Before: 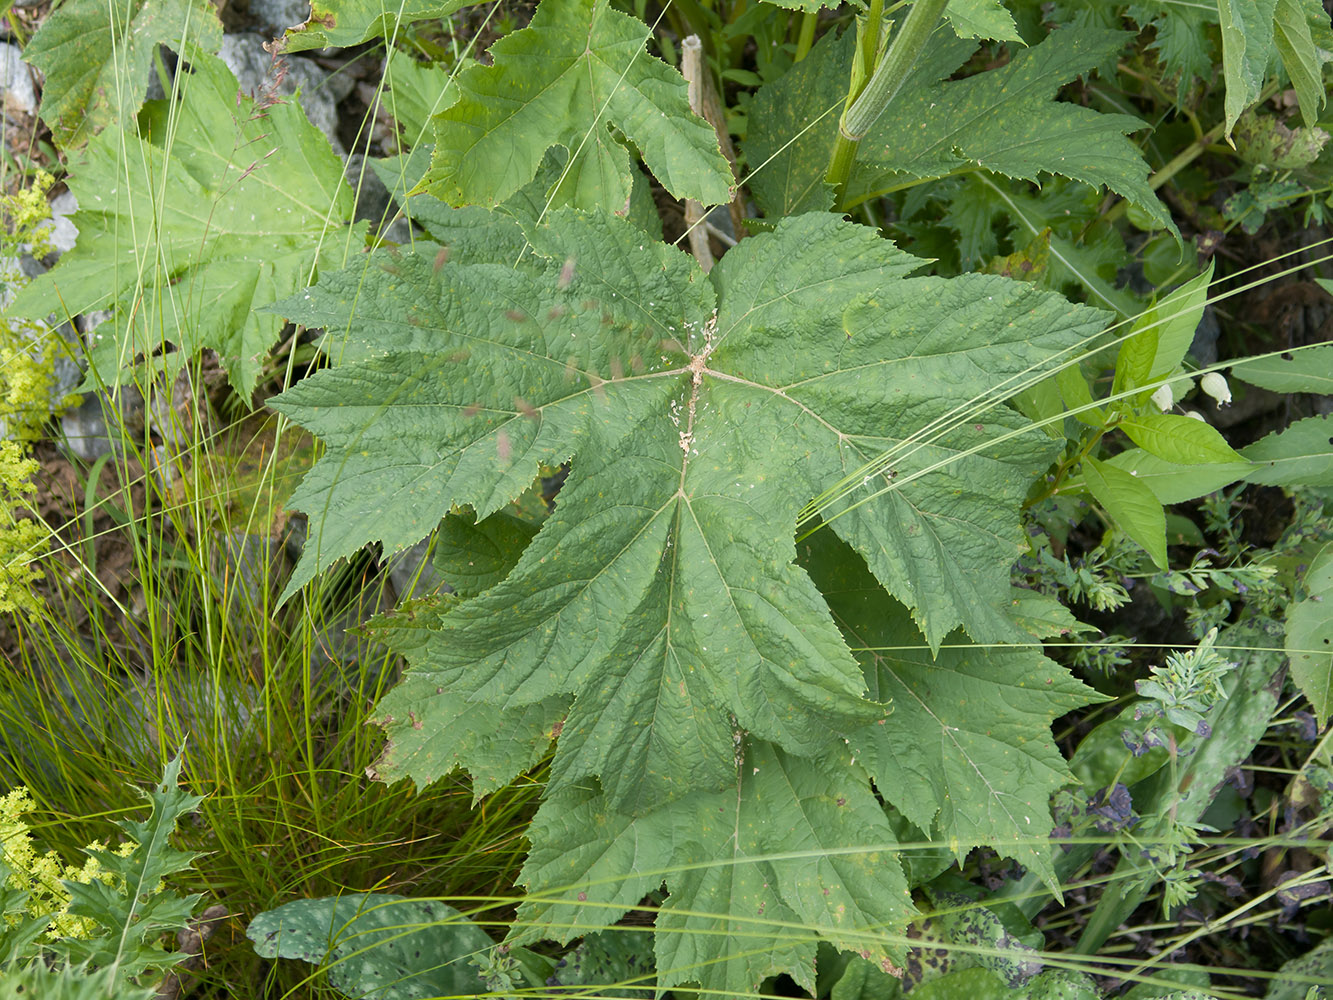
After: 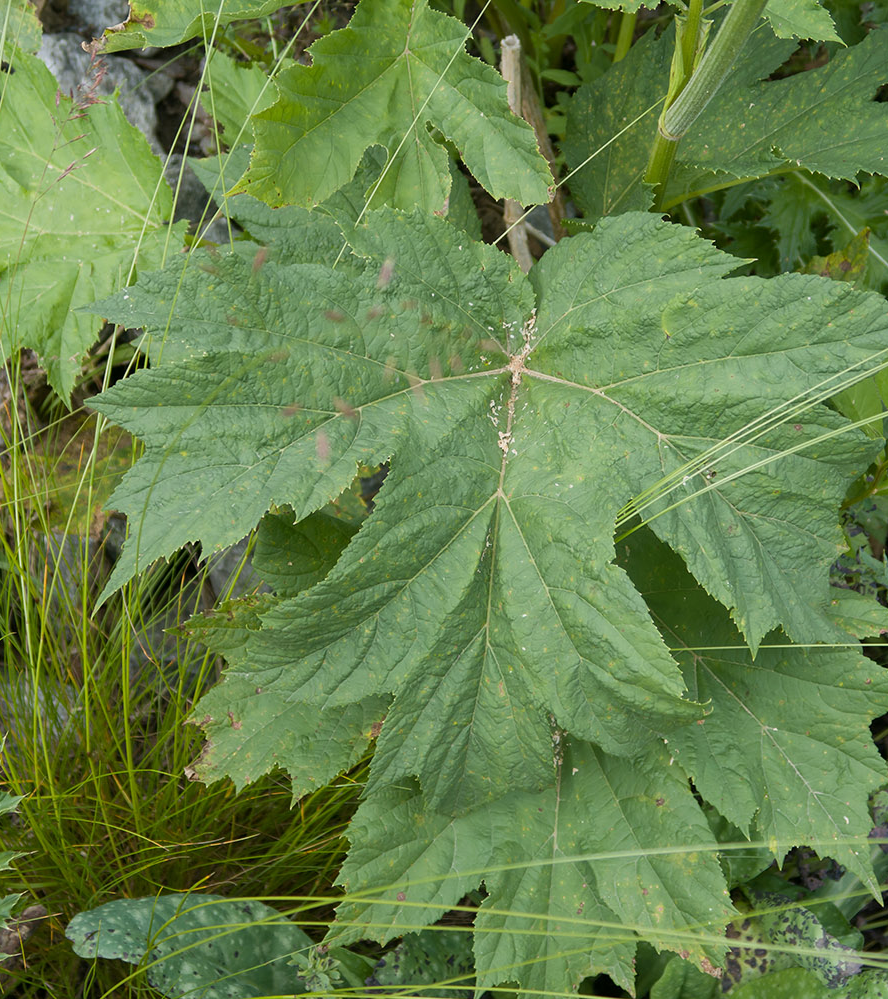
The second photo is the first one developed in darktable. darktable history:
levels: white 99.95%
exposure: exposure -0.168 EV, compensate highlight preservation false
crop and rotate: left 13.62%, right 19.693%
